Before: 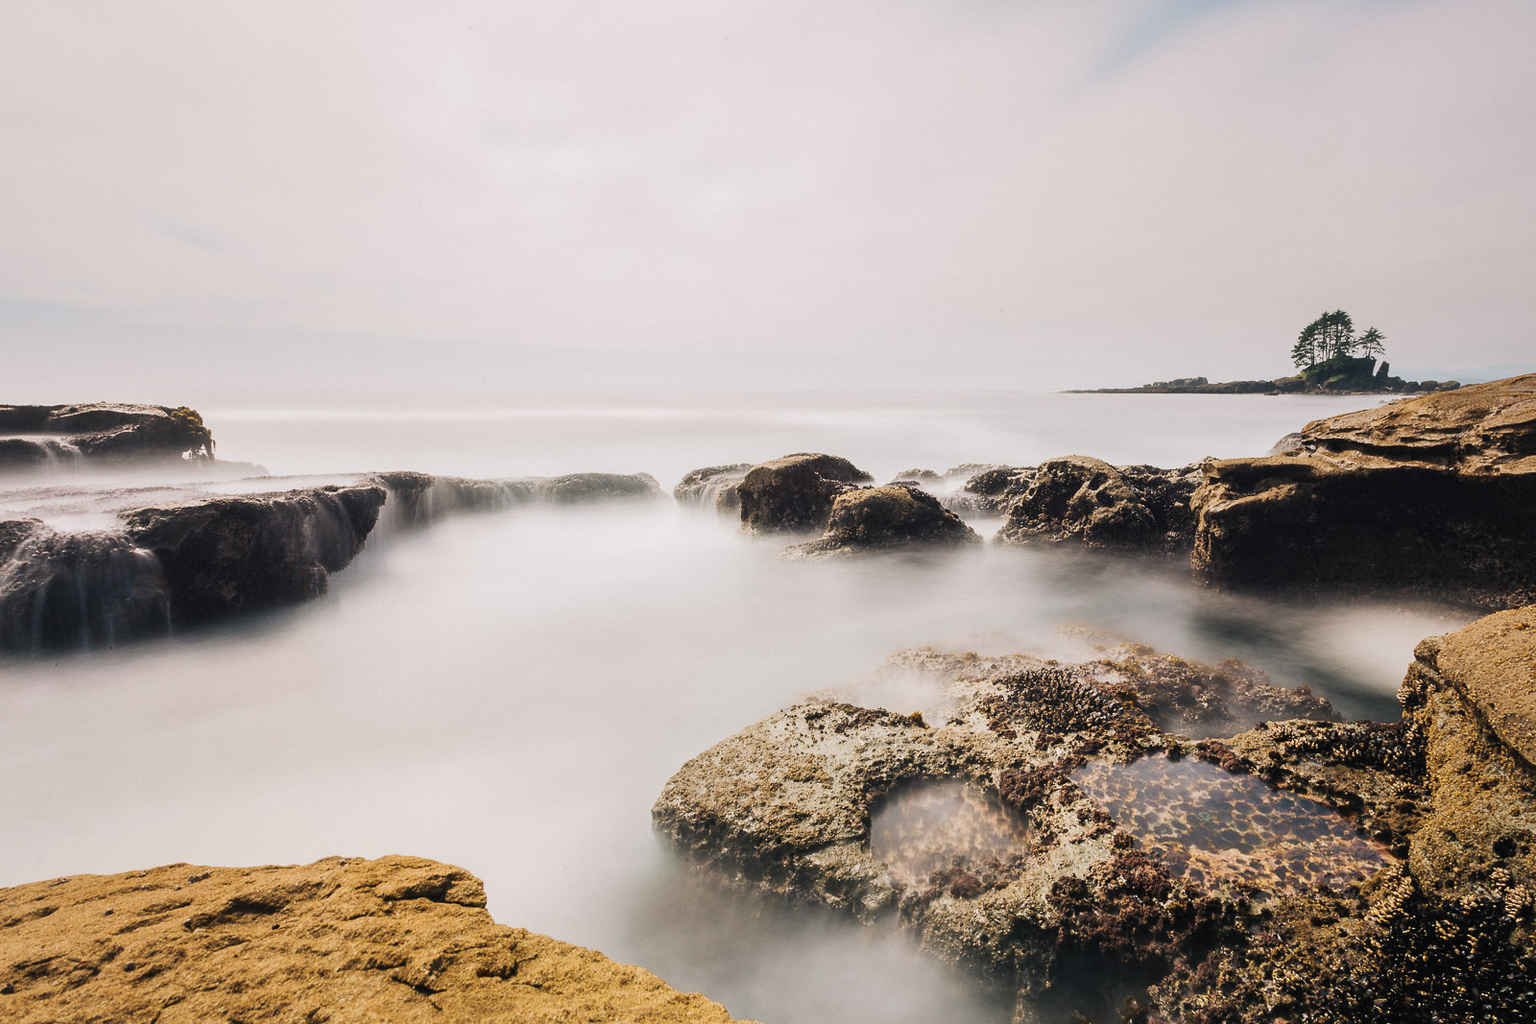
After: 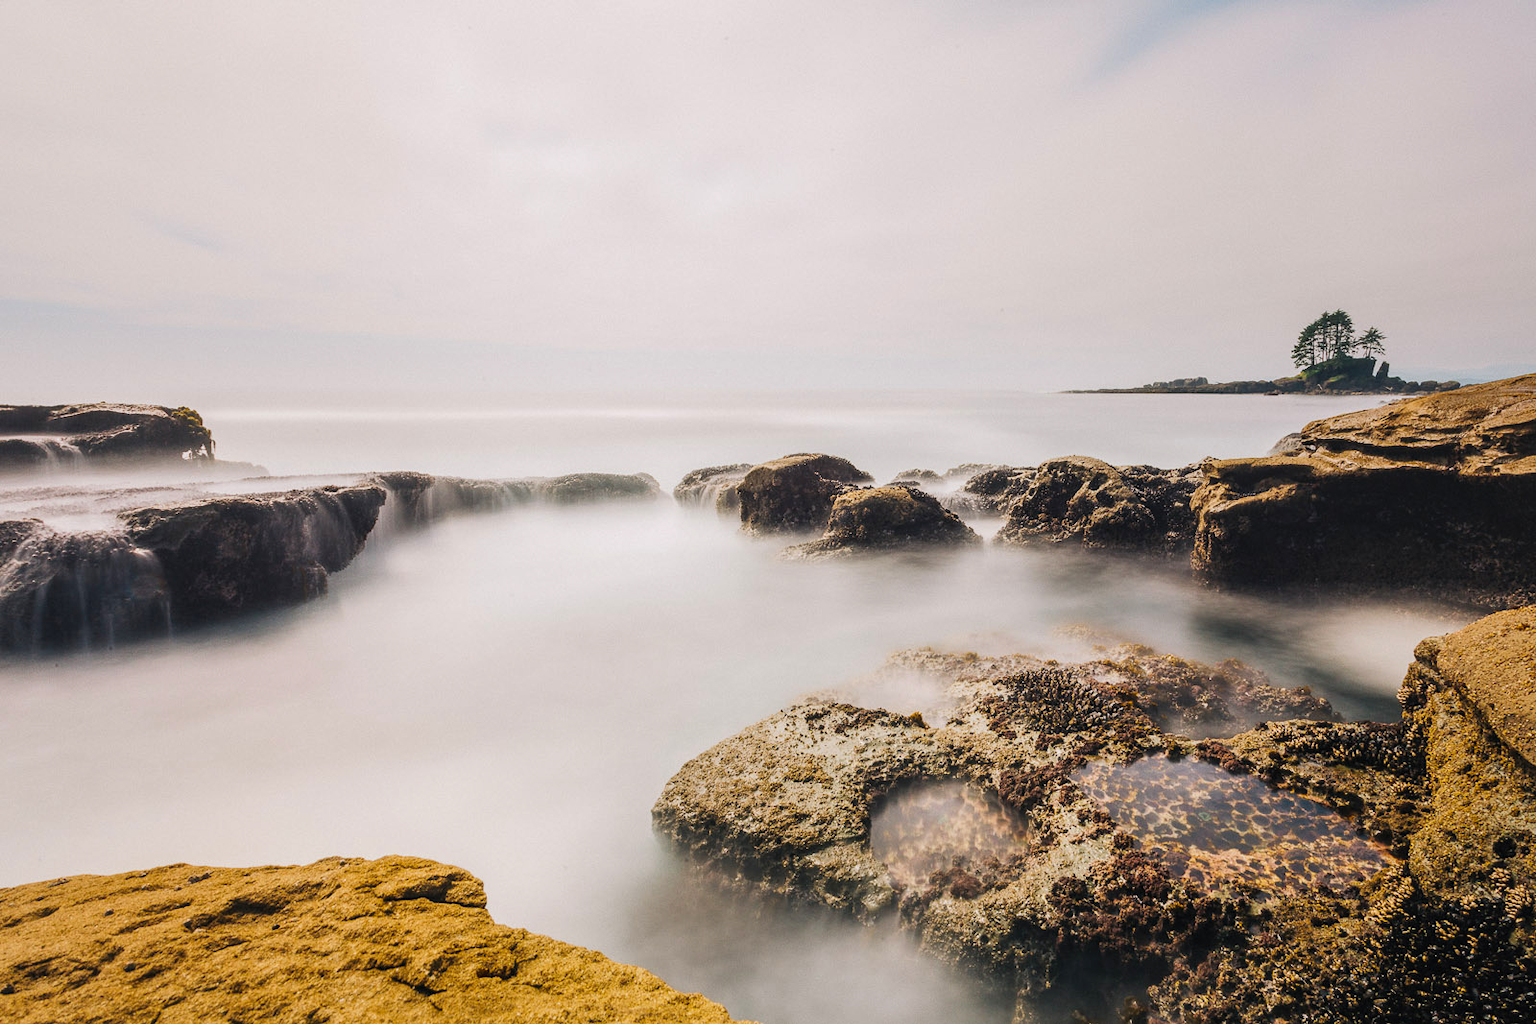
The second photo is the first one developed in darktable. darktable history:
color balance rgb: perceptual saturation grading › global saturation 20%, global vibrance 10%
local contrast: detail 115%
